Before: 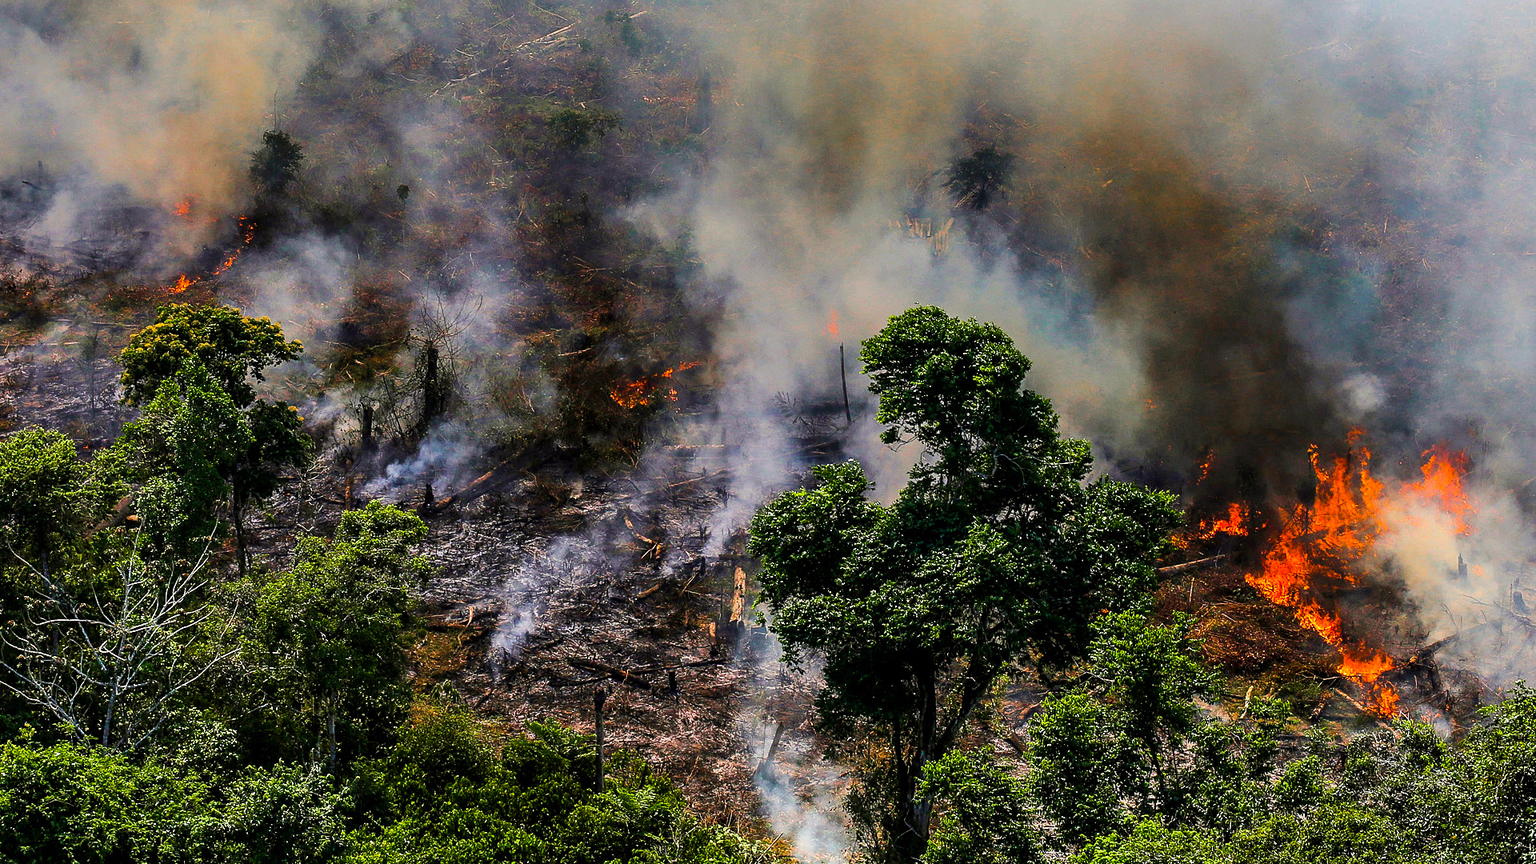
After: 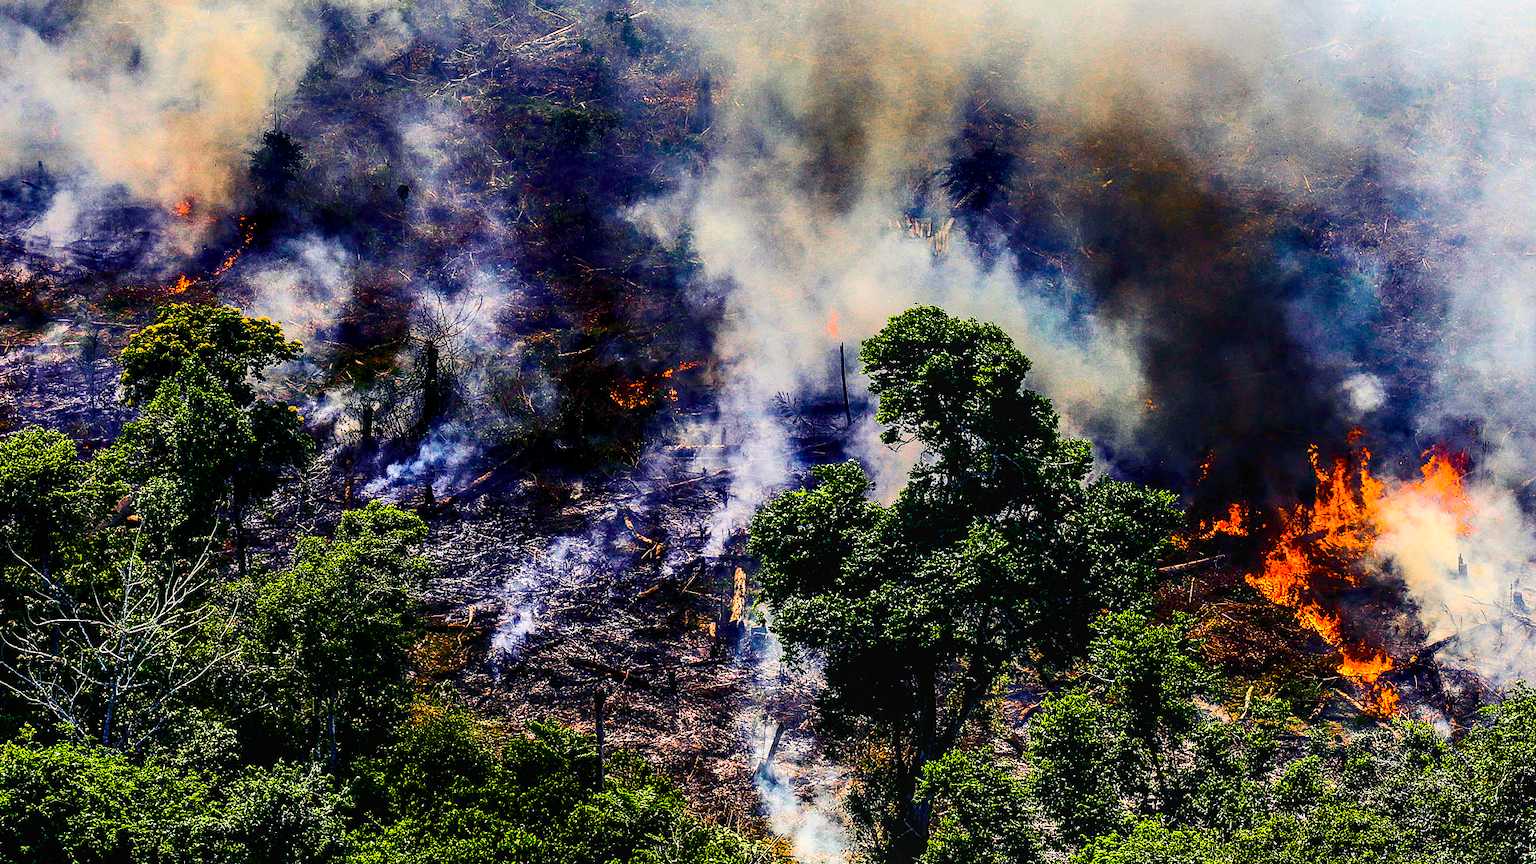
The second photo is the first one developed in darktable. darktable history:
contrast brightness saturation: contrast 0.28
color balance rgb: shadows lift › luminance -28.76%, shadows lift › chroma 15%, shadows lift › hue 270°, power › chroma 1%, power › hue 255°, highlights gain › luminance 7.14%, highlights gain › chroma 2%, highlights gain › hue 90°, global offset › luminance -0.29%, global offset › hue 260°, perceptual saturation grading › global saturation 20%, perceptual saturation grading › highlights -13.92%, perceptual saturation grading › shadows 50%
tone equalizer: -8 EV -0.417 EV, -7 EV -0.389 EV, -6 EV -0.333 EV, -5 EV -0.222 EV, -3 EV 0.222 EV, -2 EV 0.333 EV, -1 EV 0.389 EV, +0 EV 0.417 EV, edges refinement/feathering 500, mask exposure compensation -1.57 EV, preserve details no
local contrast: on, module defaults
